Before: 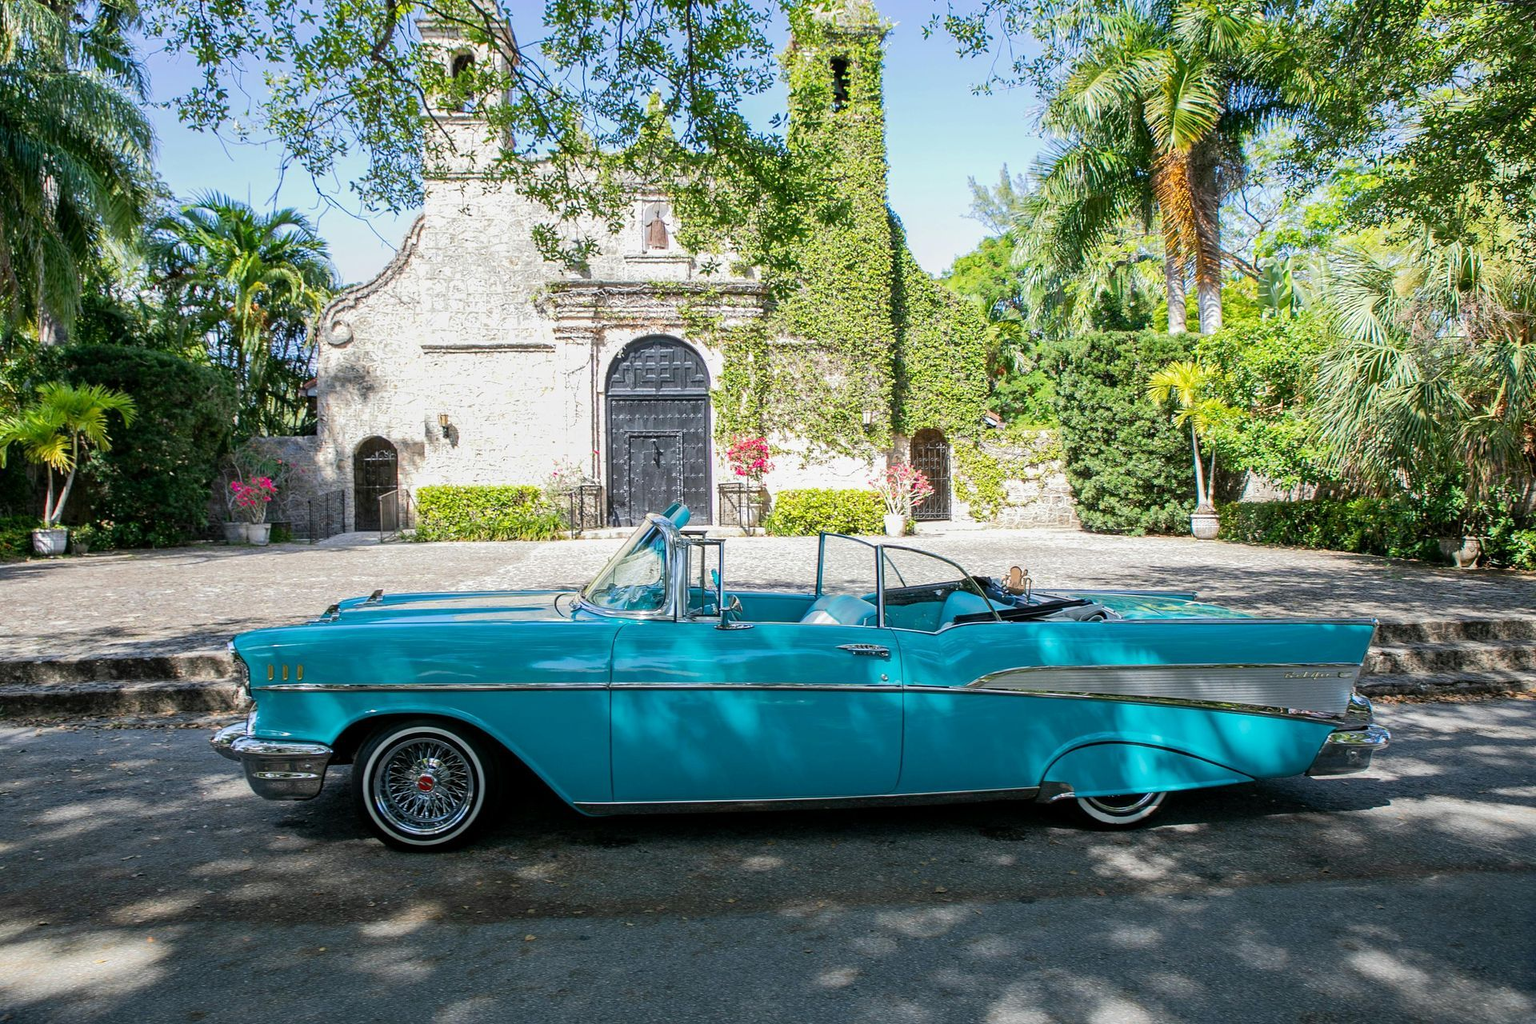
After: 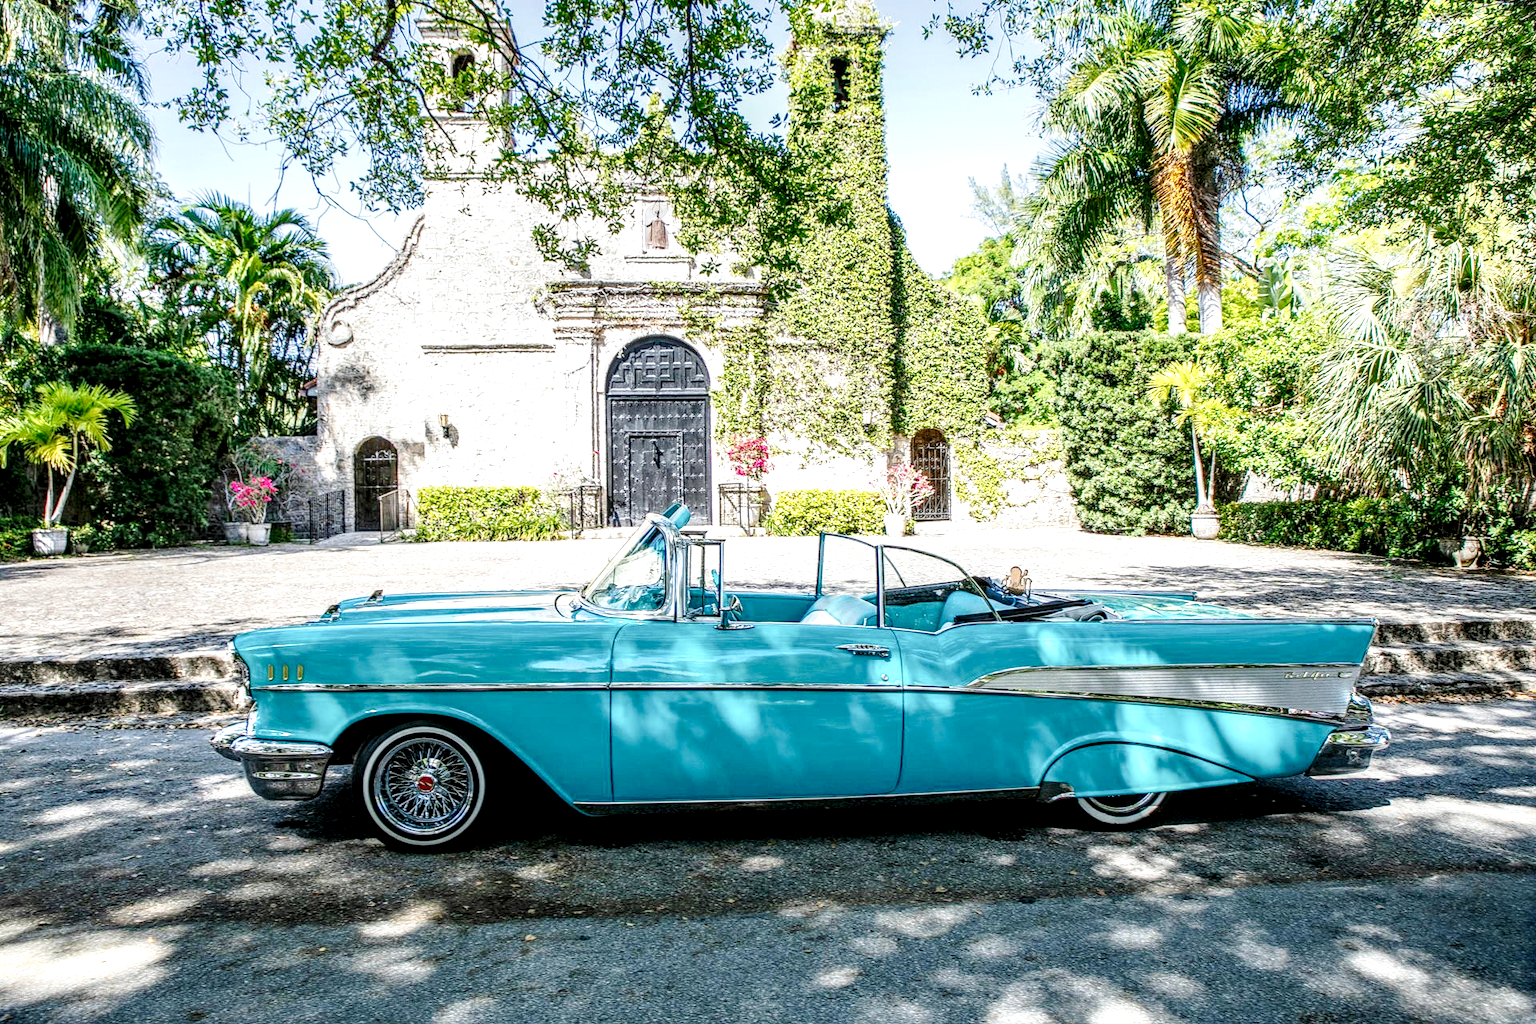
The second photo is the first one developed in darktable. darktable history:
shadows and highlights: radius 336.99, shadows 28.55, soften with gaussian
local contrast: highlights 15%, shadows 38%, detail 183%, midtone range 0.475
base curve: curves: ch0 [(0, 0) (0.025, 0.046) (0.112, 0.277) (0.467, 0.74) (0.814, 0.929) (1, 0.942)], preserve colors none
